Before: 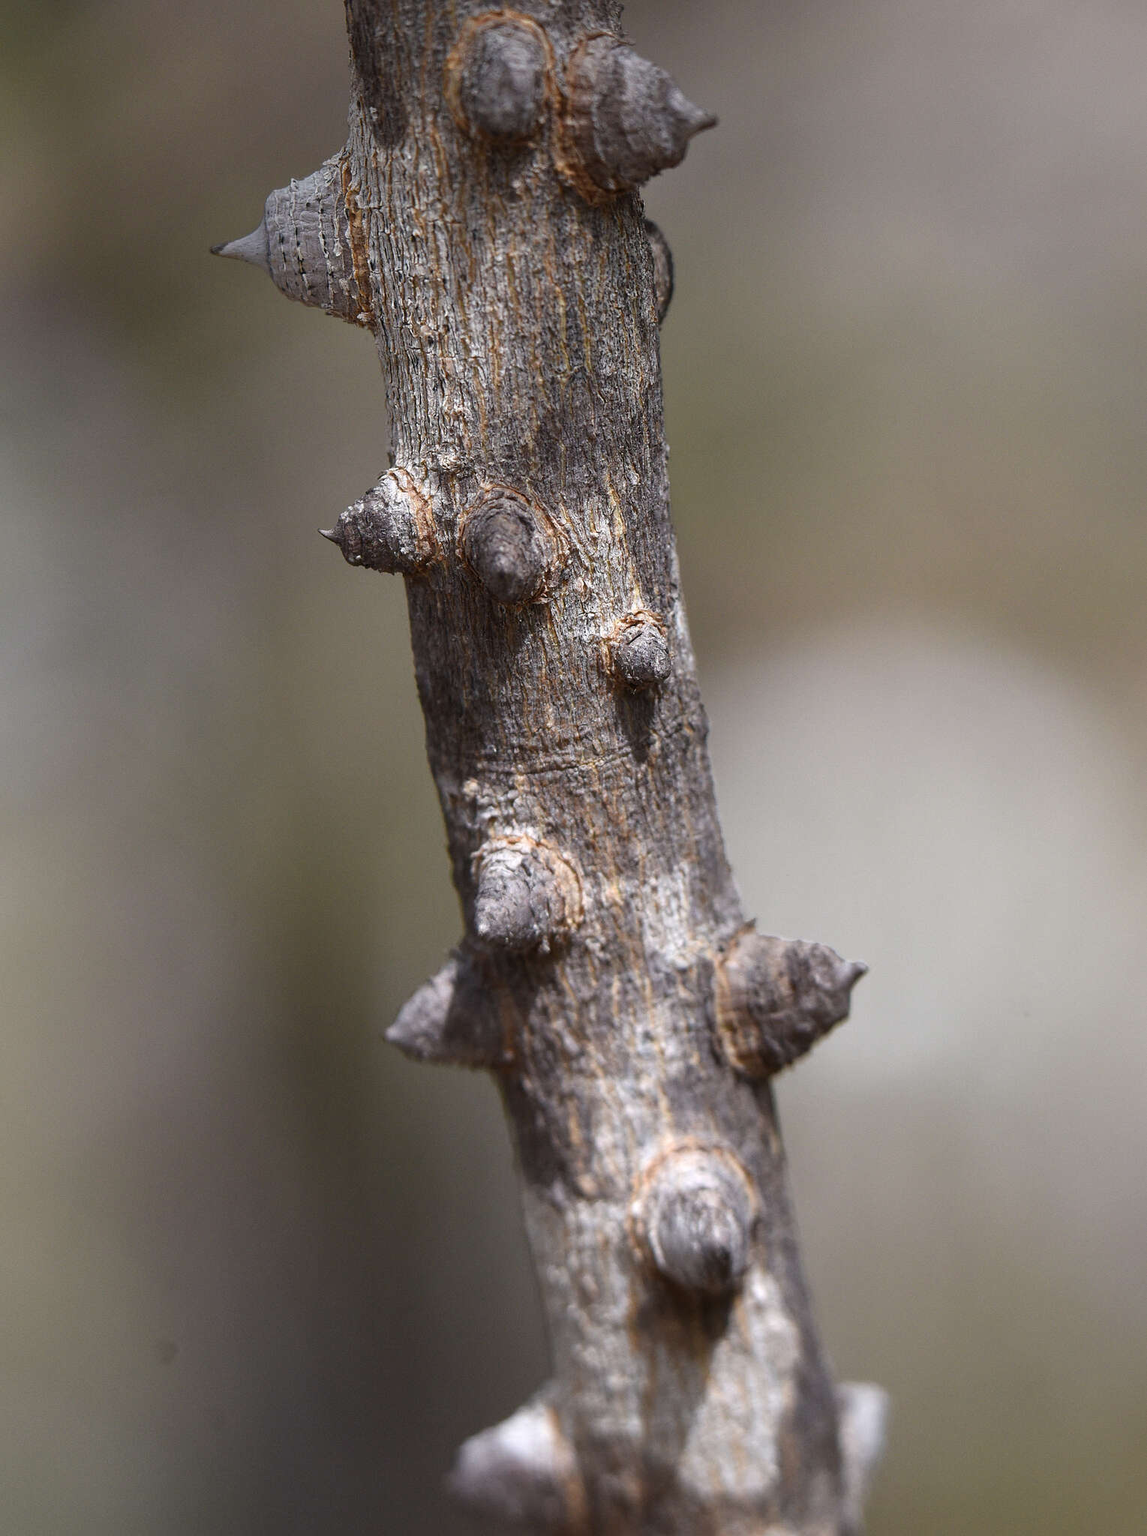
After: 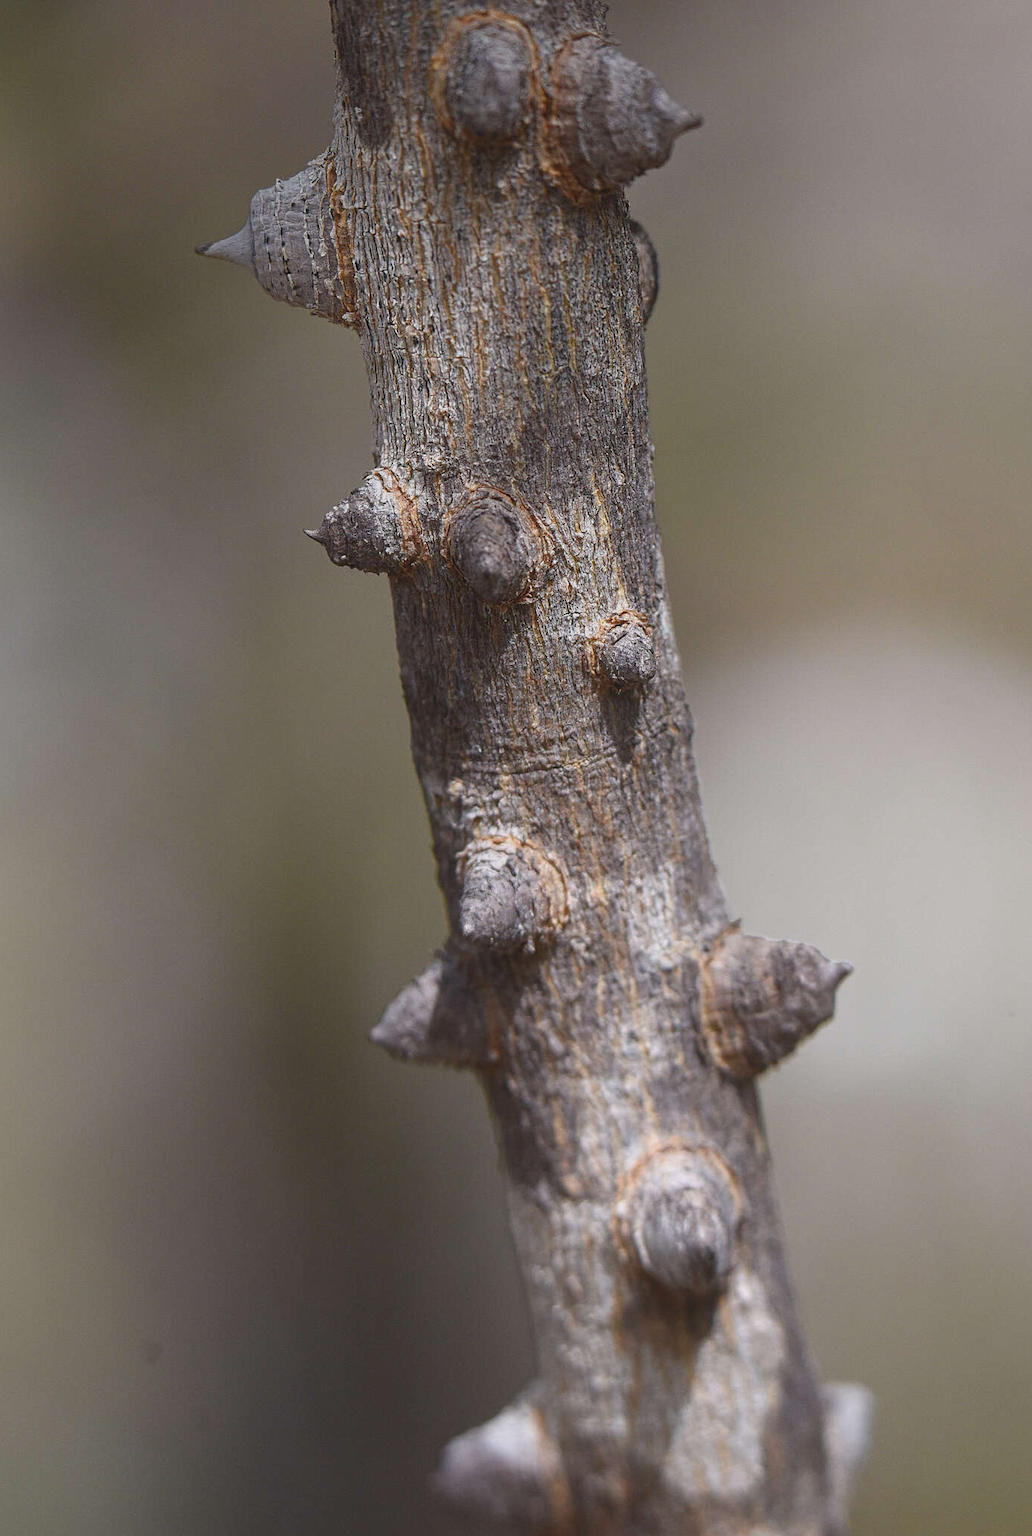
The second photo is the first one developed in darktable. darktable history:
contrast equalizer: octaves 7, y [[0.439, 0.44, 0.442, 0.457, 0.493, 0.498], [0.5 ×6], [0.5 ×6], [0 ×6], [0 ×6]]
crop and rotate: left 1.314%, right 8.579%
